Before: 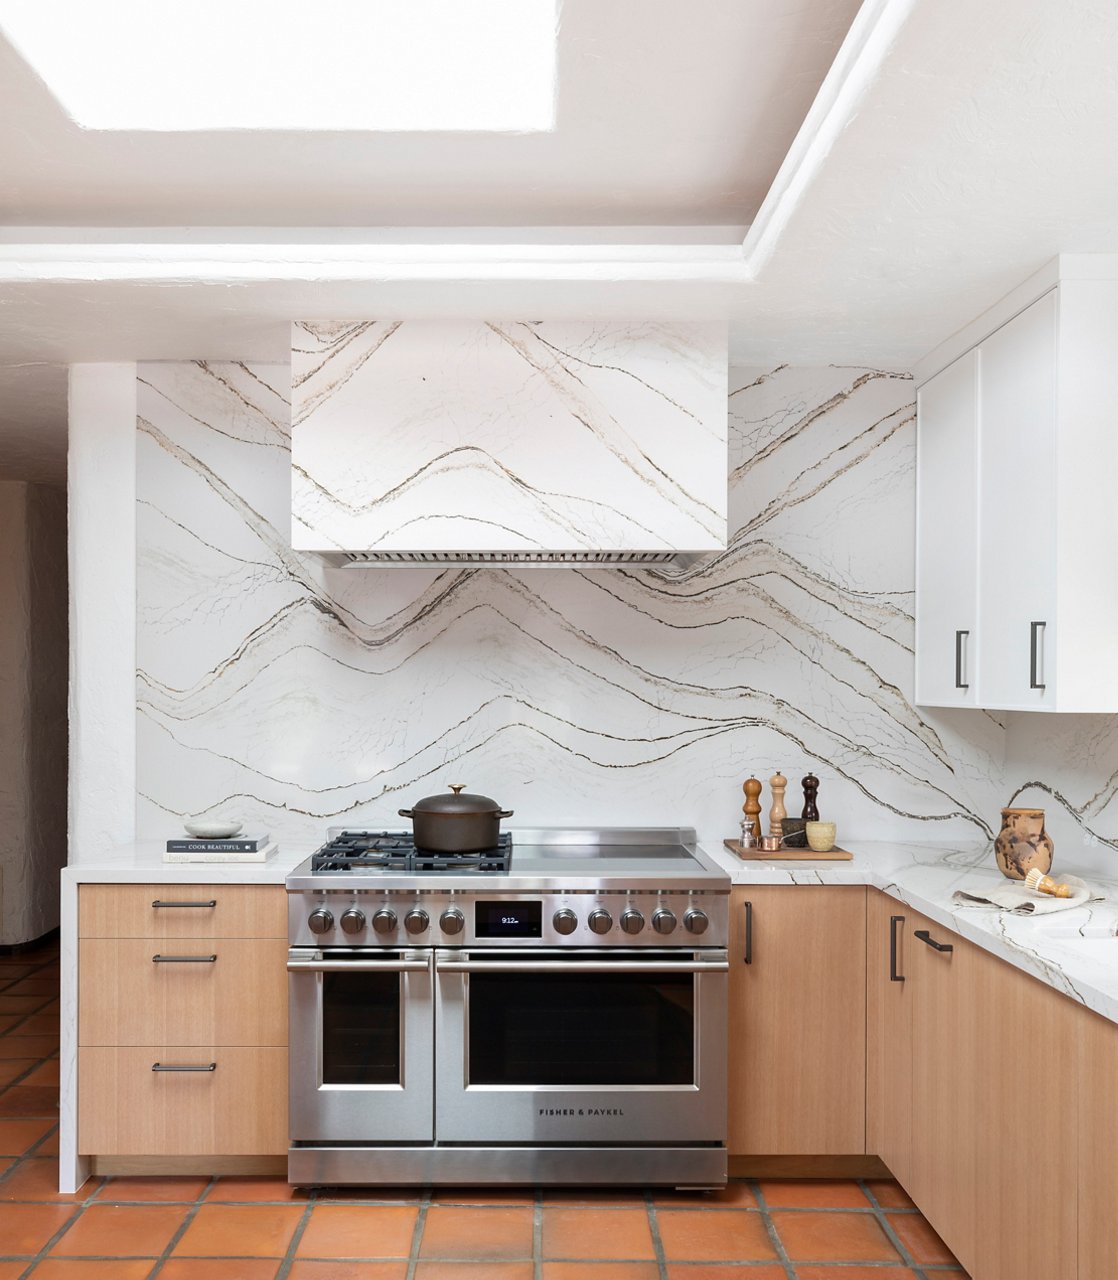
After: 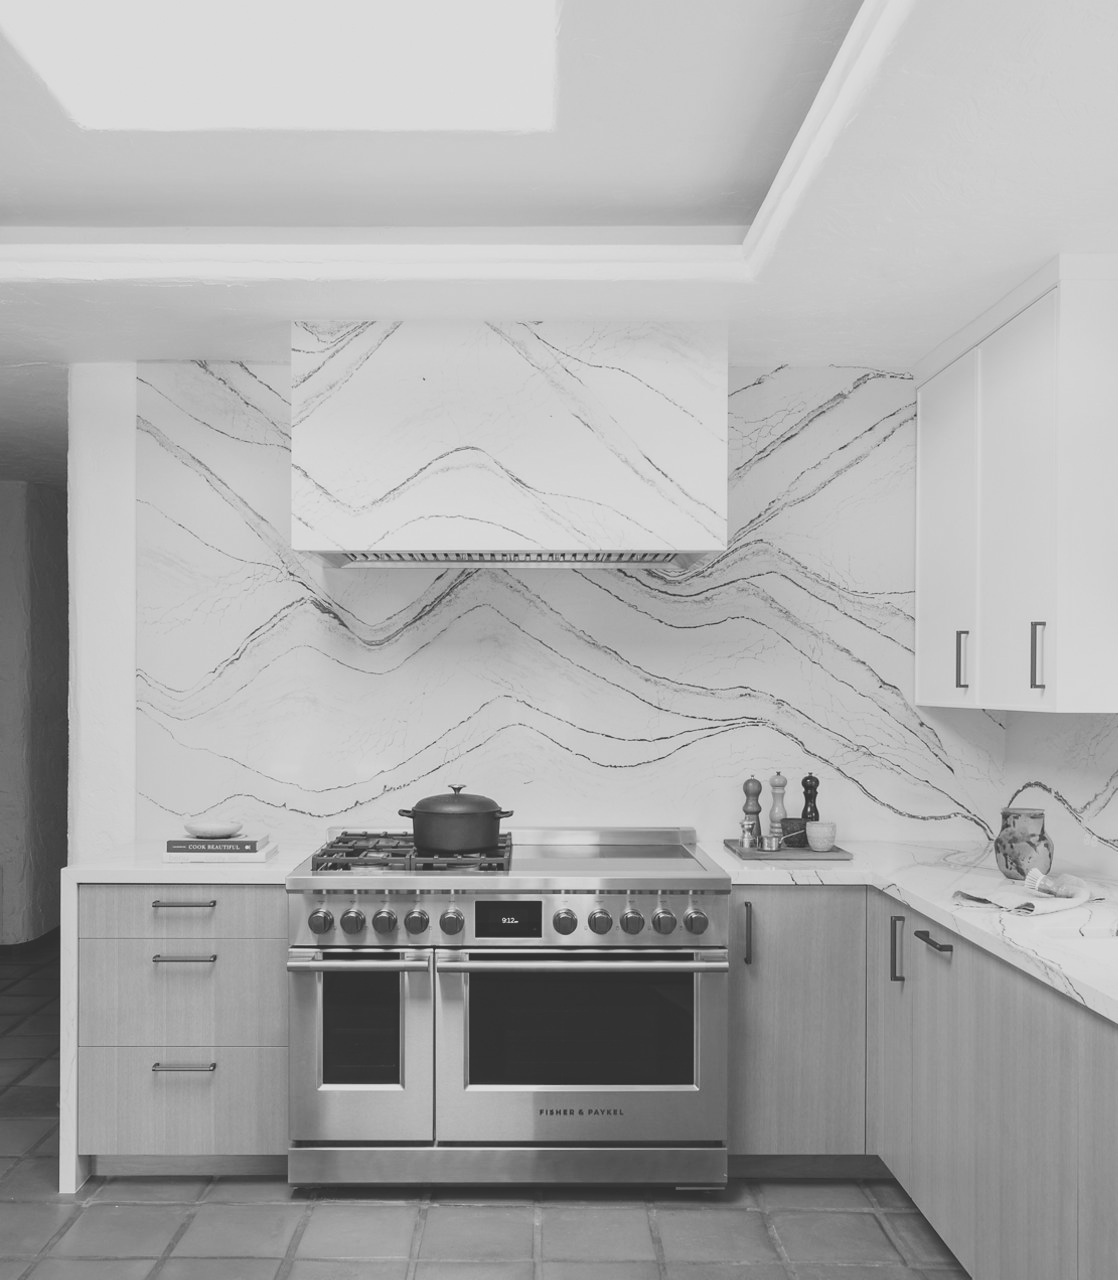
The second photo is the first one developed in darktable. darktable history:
exposure: black level correction -0.04, exposure 0.061 EV, compensate highlight preservation false
filmic rgb: black relative exposure -7.65 EV, white relative exposure 4.56 EV, hardness 3.61, contrast 1.062, add noise in highlights 0.002, color science v3 (2019), use custom middle-gray values true, contrast in highlights soft
color calibration: output gray [0.22, 0.42, 0.37, 0], illuminant as shot in camera, x 0.385, y 0.38, temperature 3958.38 K
